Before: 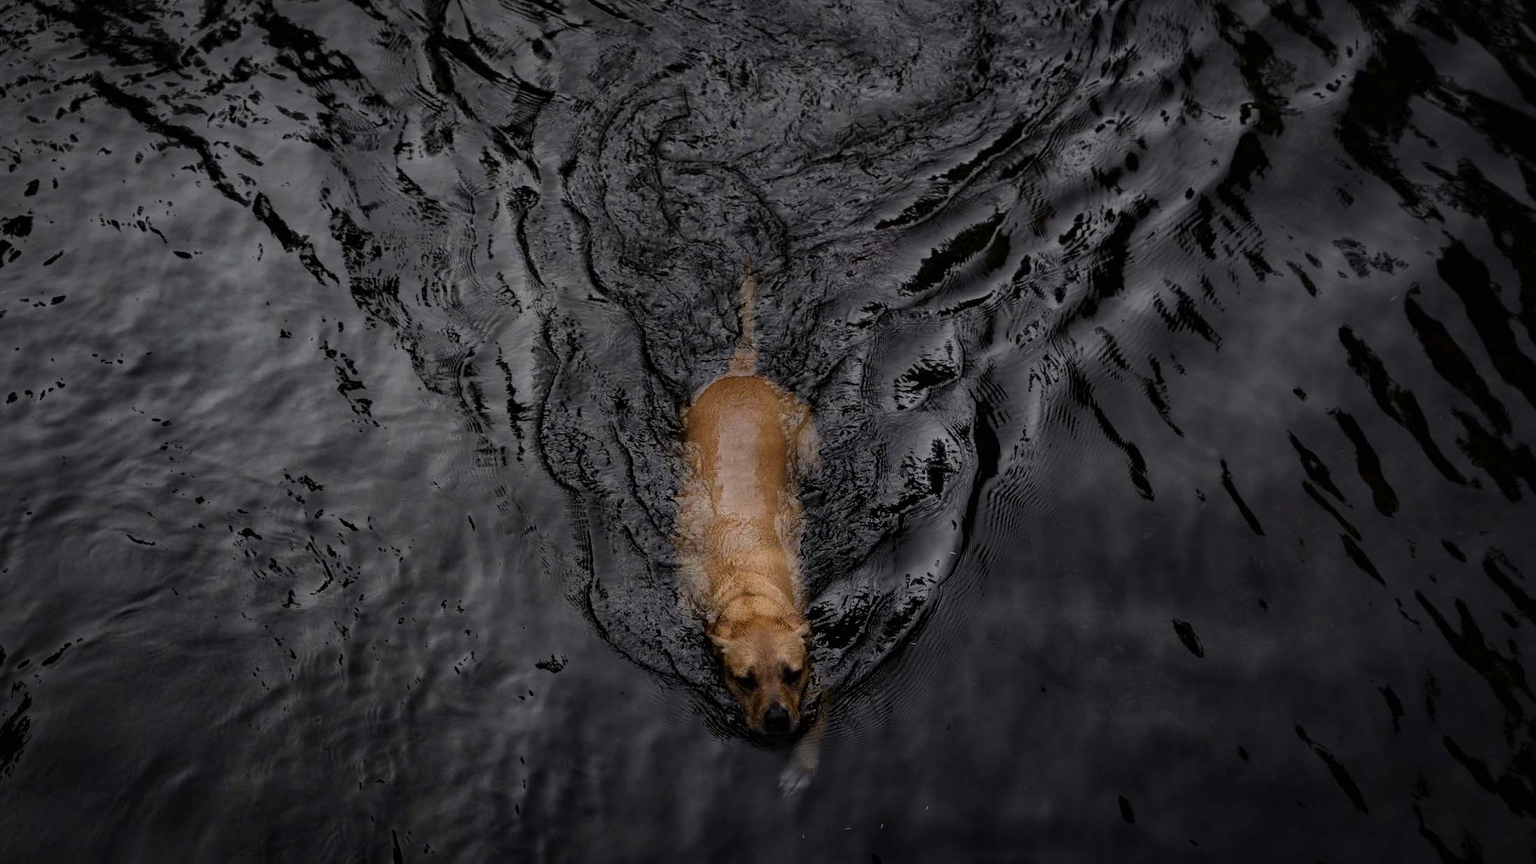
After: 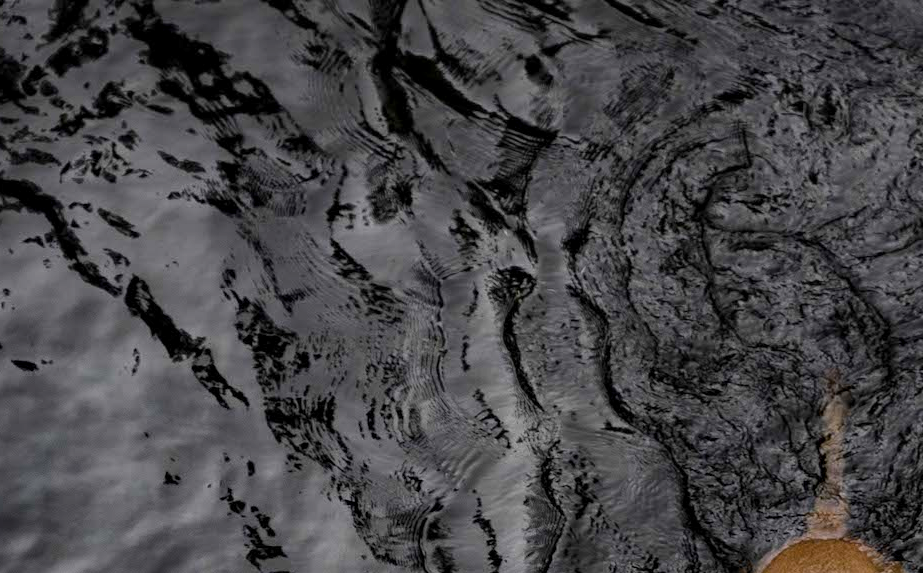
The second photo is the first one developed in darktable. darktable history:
contrast brightness saturation: contrast 0.06, brightness -0.01, saturation -0.23
crop and rotate: left 10.817%, top 0.062%, right 47.194%, bottom 53.626%
color balance rgb: perceptual saturation grading › global saturation 20%, global vibrance 20%
exposure: black level correction 0.001, exposure 0.5 EV, compensate exposure bias true, compensate highlight preservation false
